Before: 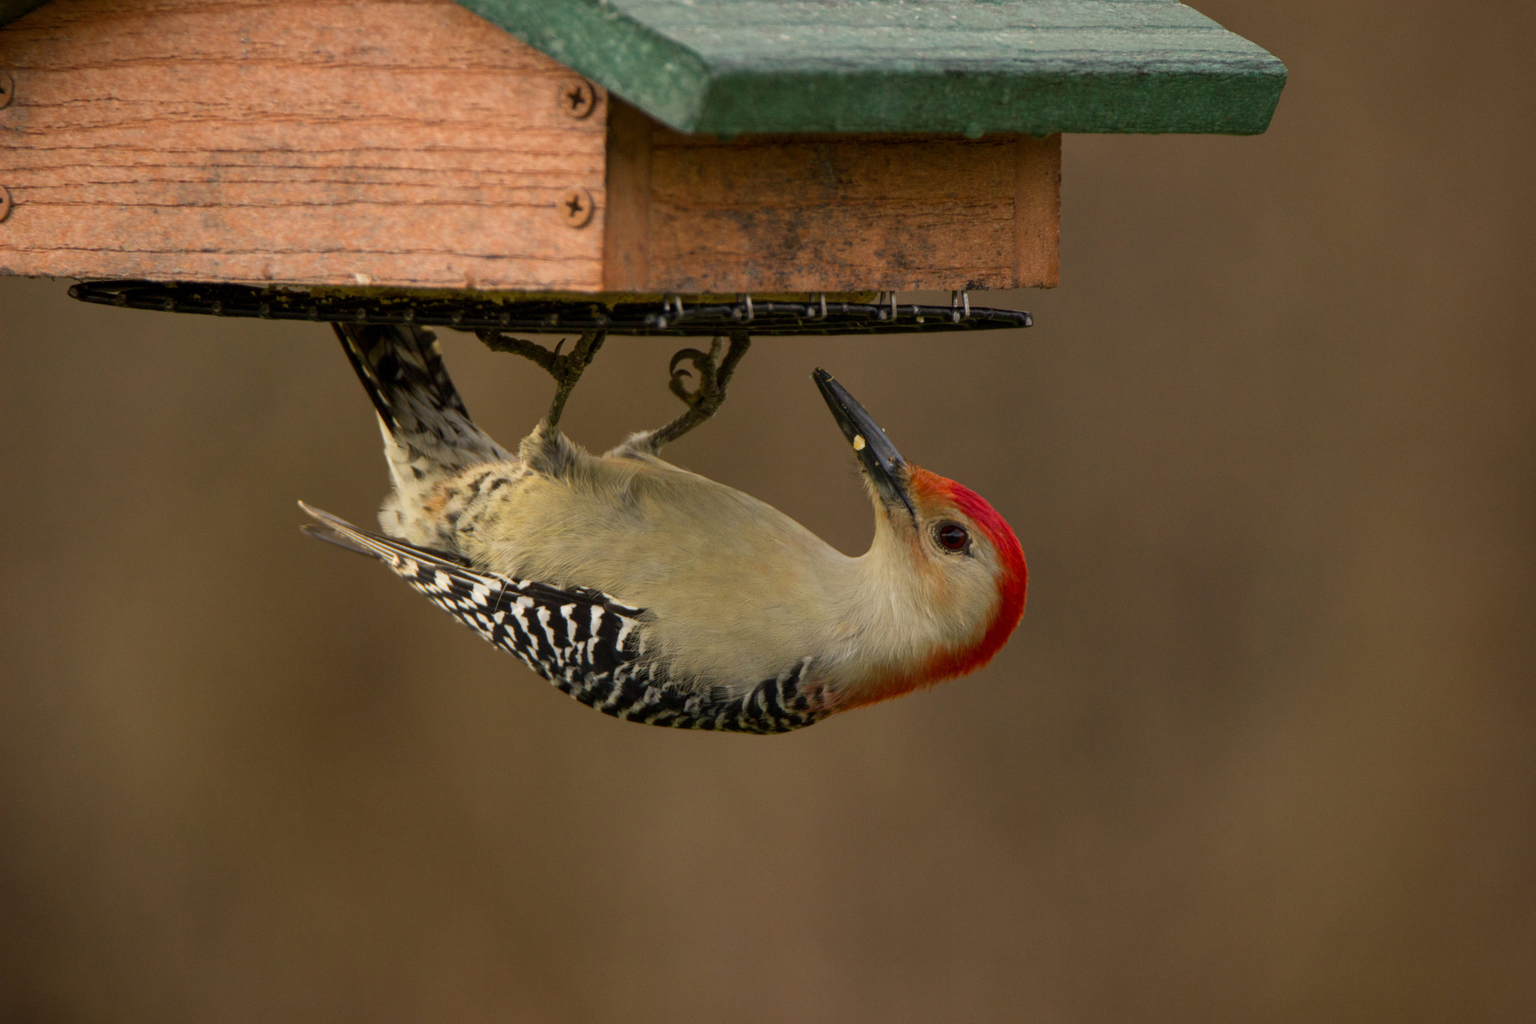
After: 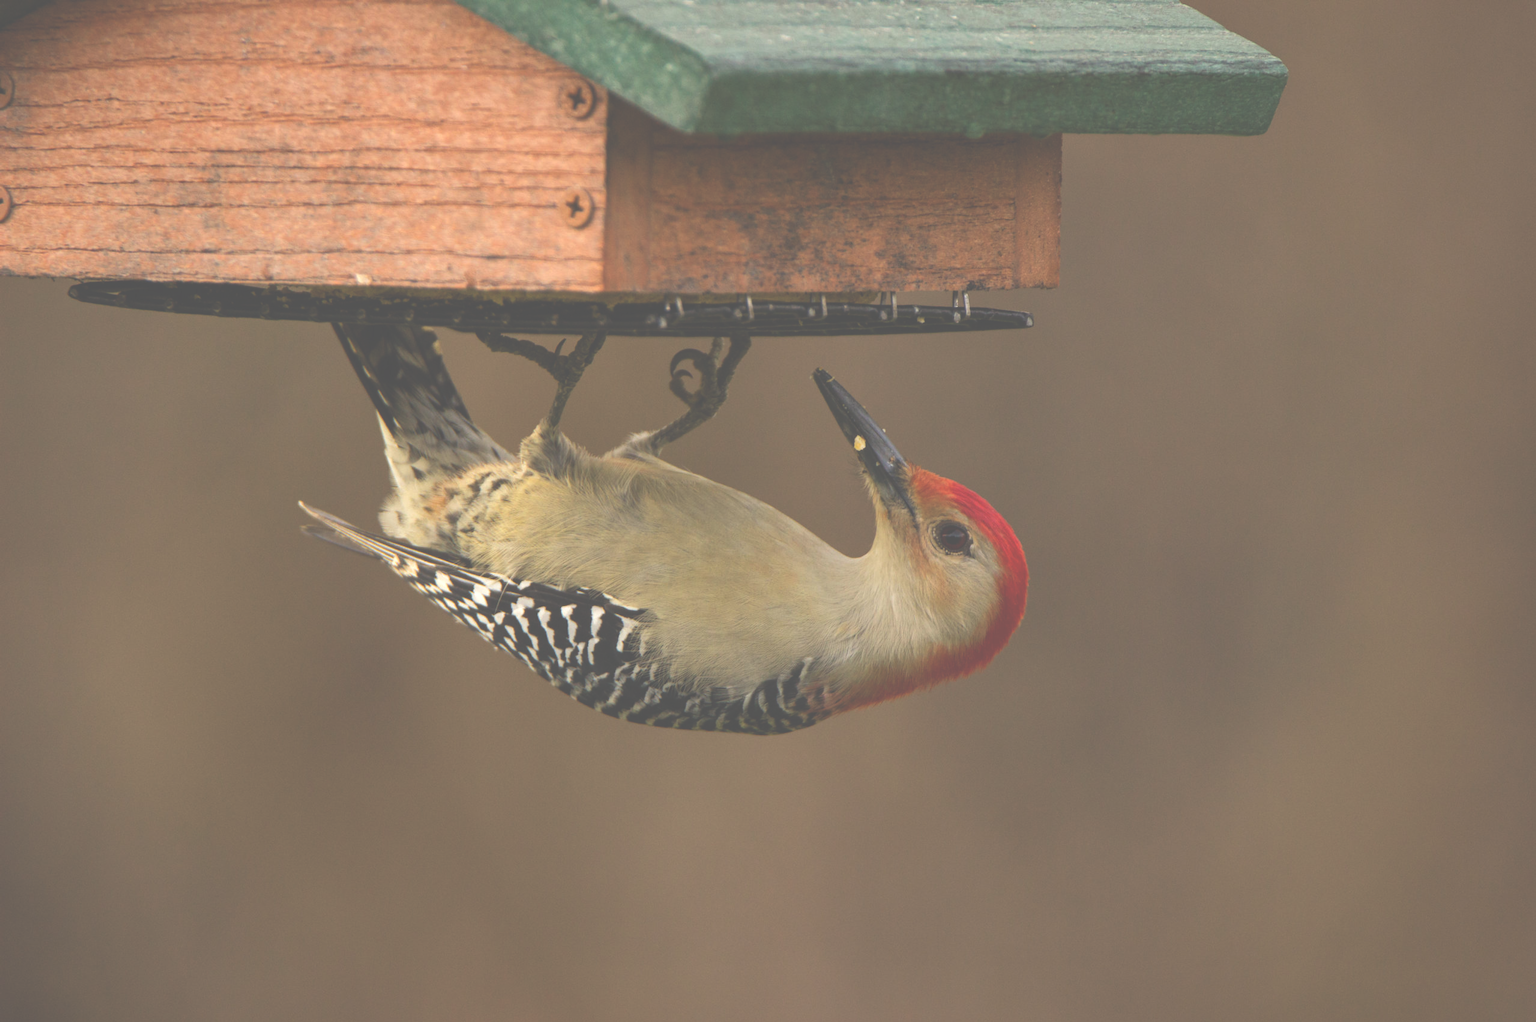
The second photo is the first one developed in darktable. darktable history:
shadows and highlights: shadows -20, white point adjustment -2, highlights -35
crop: top 0.05%, bottom 0.098%
exposure: black level correction -0.071, exposure 0.5 EV, compensate highlight preservation false
